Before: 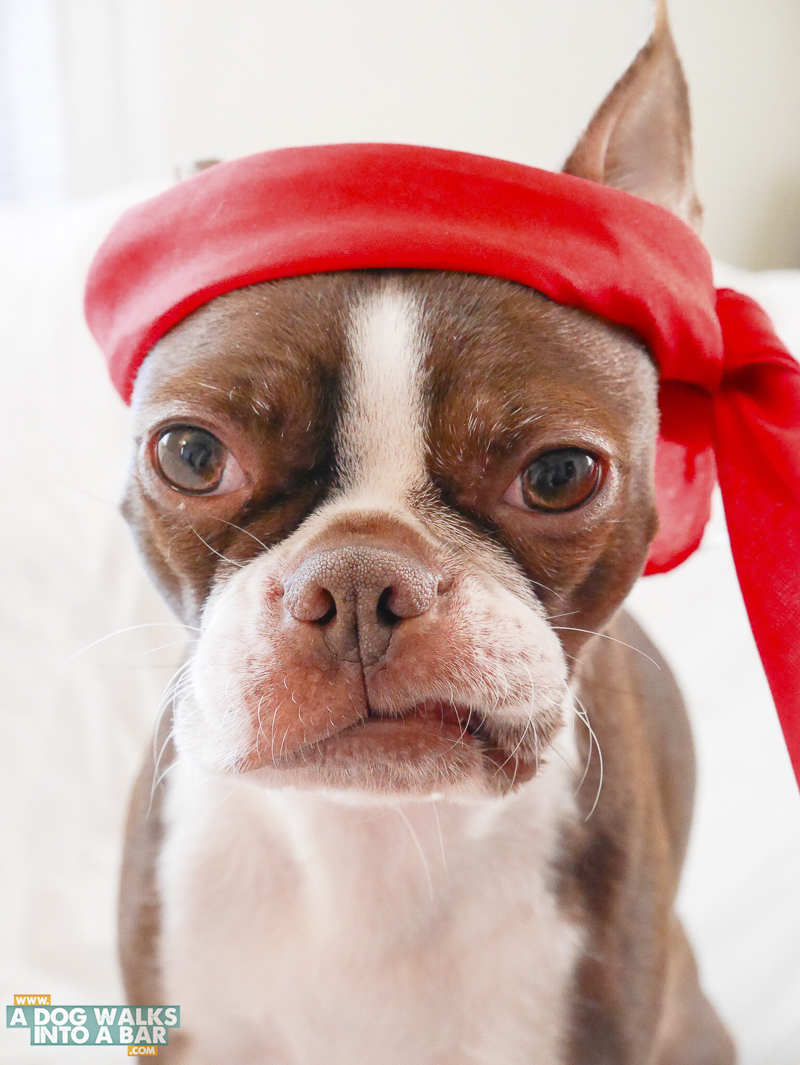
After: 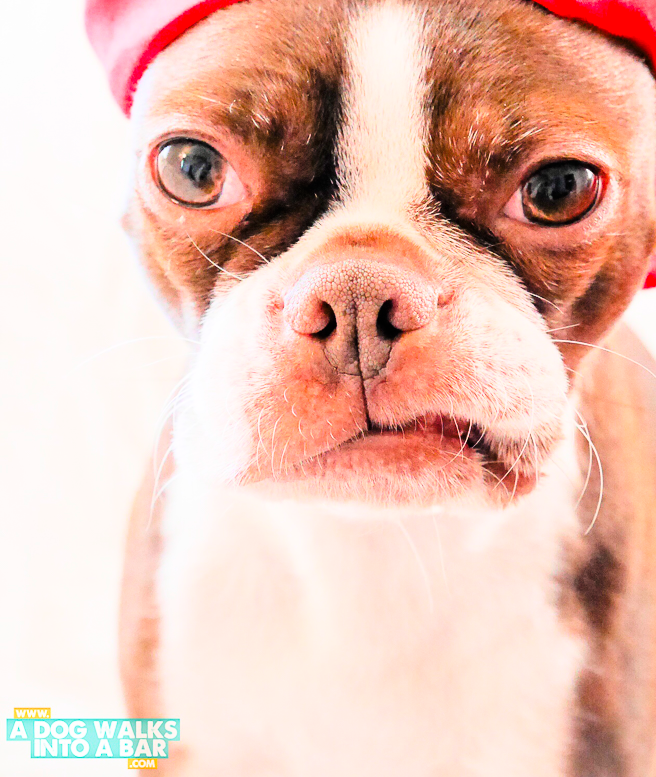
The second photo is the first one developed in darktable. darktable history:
tone curve: curves: ch0 [(0, 0) (0.004, 0) (0.133, 0.071) (0.325, 0.456) (0.832, 0.957) (1, 1)], color space Lab, linked channels, preserve colors none
crop: top 27.033%, right 17.998%
